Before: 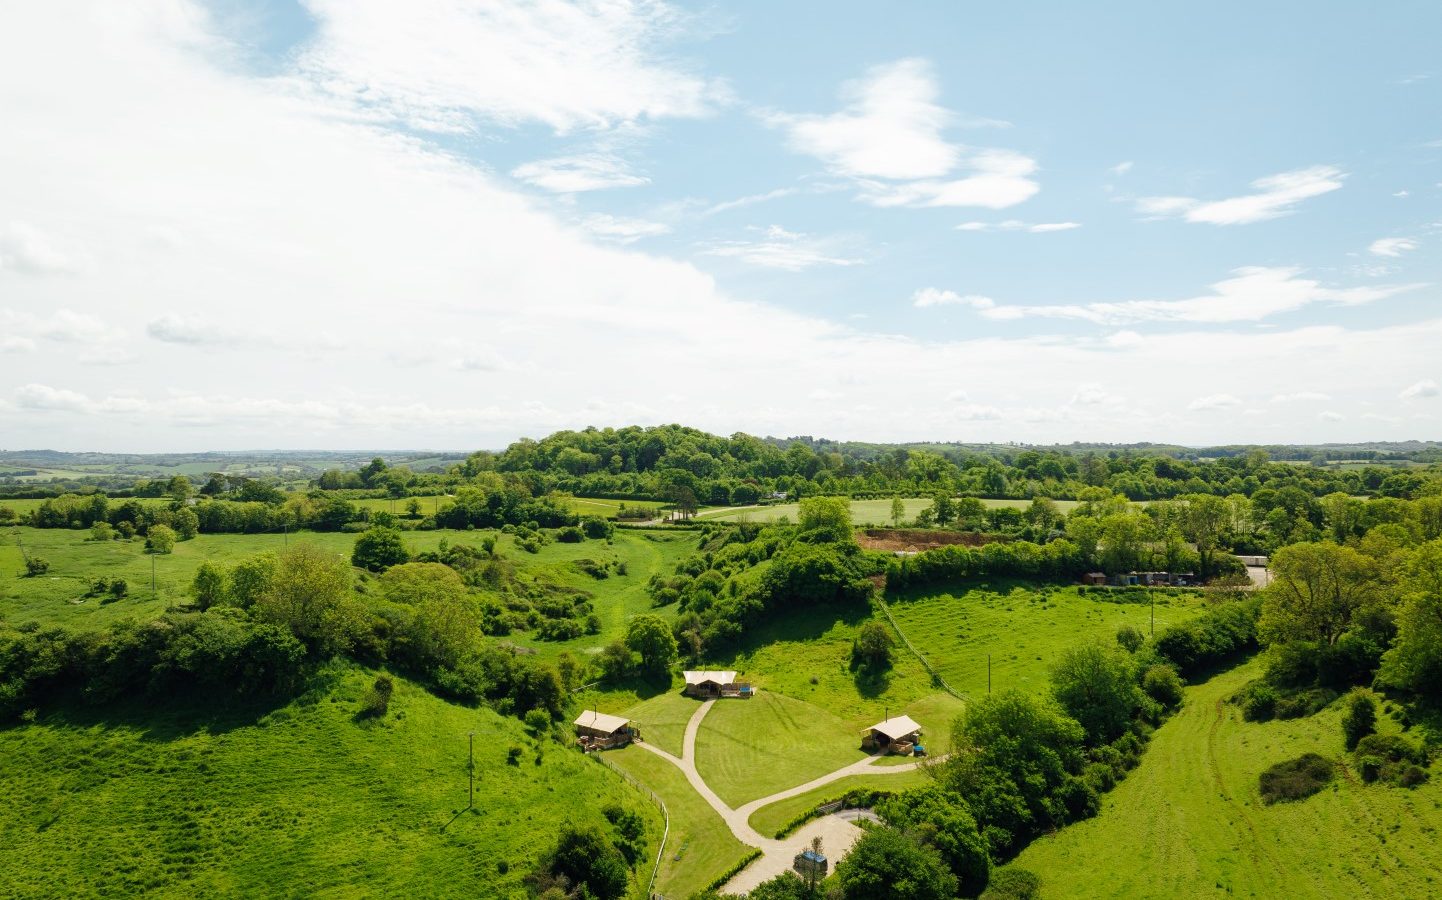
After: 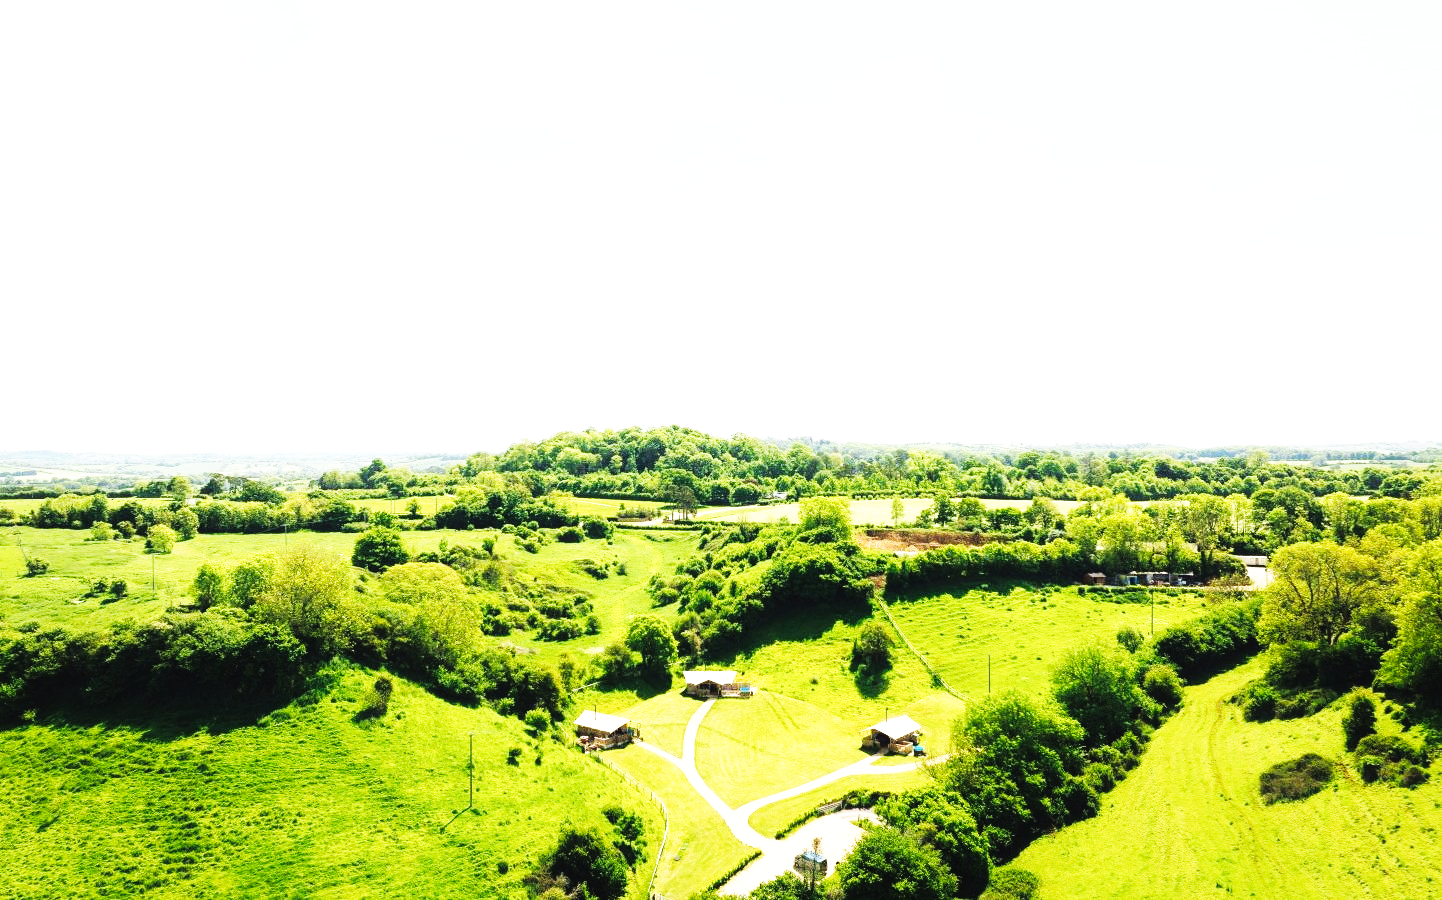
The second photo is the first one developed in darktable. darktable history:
exposure: black level correction -0.008, exposure 0.069 EV, compensate exposure bias true, compensate highlight preservation false
base curve: curves: ch0 [(0, 0) (0.007, 0.004) (0.027, 0.03) (0.046, 0.07) (0.207, 0.54) (0.442, 0.872) (0.673, 0.972) (1, 1)], preserve colors none
tone equalizer: -8 EV -0.731 EV, -7 EV -0.713 EV, -6 EV -0.62 EV, -5 EV -0.414 EV, -3 EV 0.402 EV, -2 EV 0.6 EV, -1 EV 0.697 EV, +0 EV 0.734 EV, mask exposure compensation -0.491 EV
